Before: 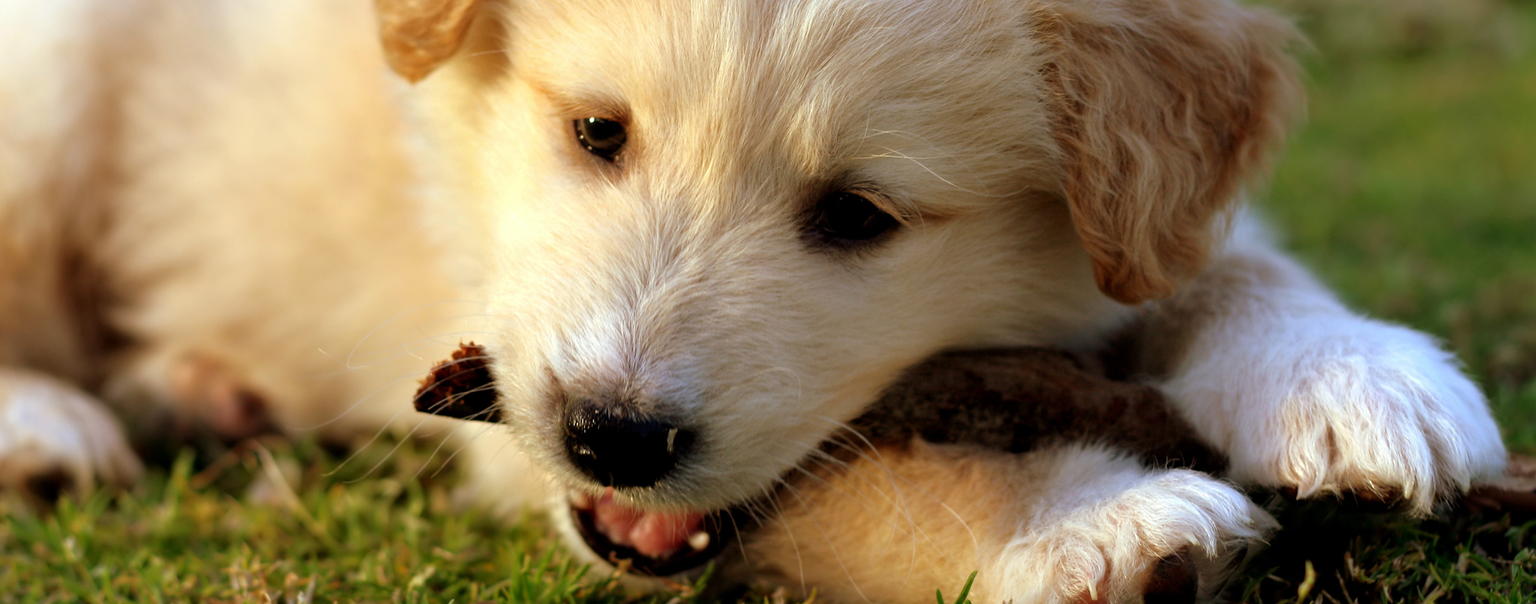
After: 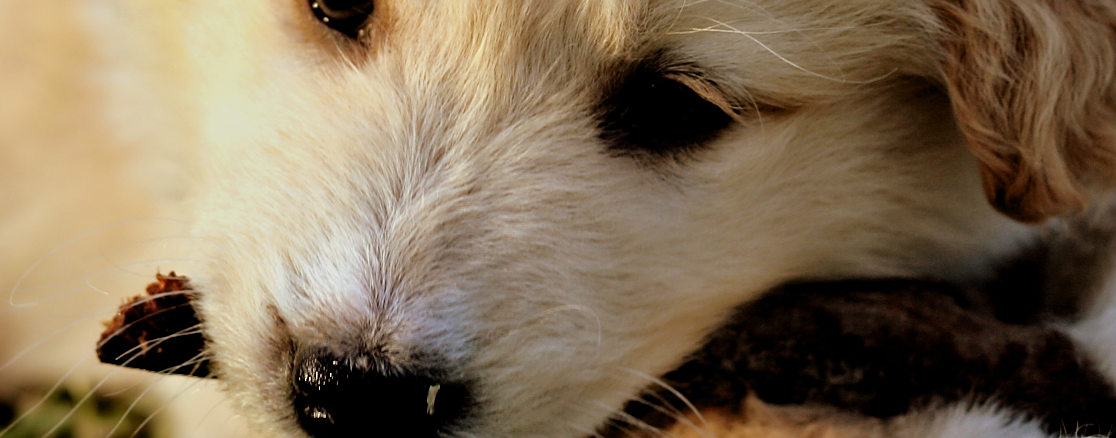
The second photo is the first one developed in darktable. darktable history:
sharpen: on, module defaults
filmic rgb: white relative exposure 3.85 EV, hardness 4.3
crop and rotate: left 22.13%, top 22.054%, right 22.026%, bottom 22.102%
contrast equalizer: y [[0.513, 0.565, 0.608, 0.562, 0.512, 0.5], [0.5 ×6], [0.5, 0.5, 0.5, 0.528, 0.598, 0.658], [0 ×6], [0 ×6]]
